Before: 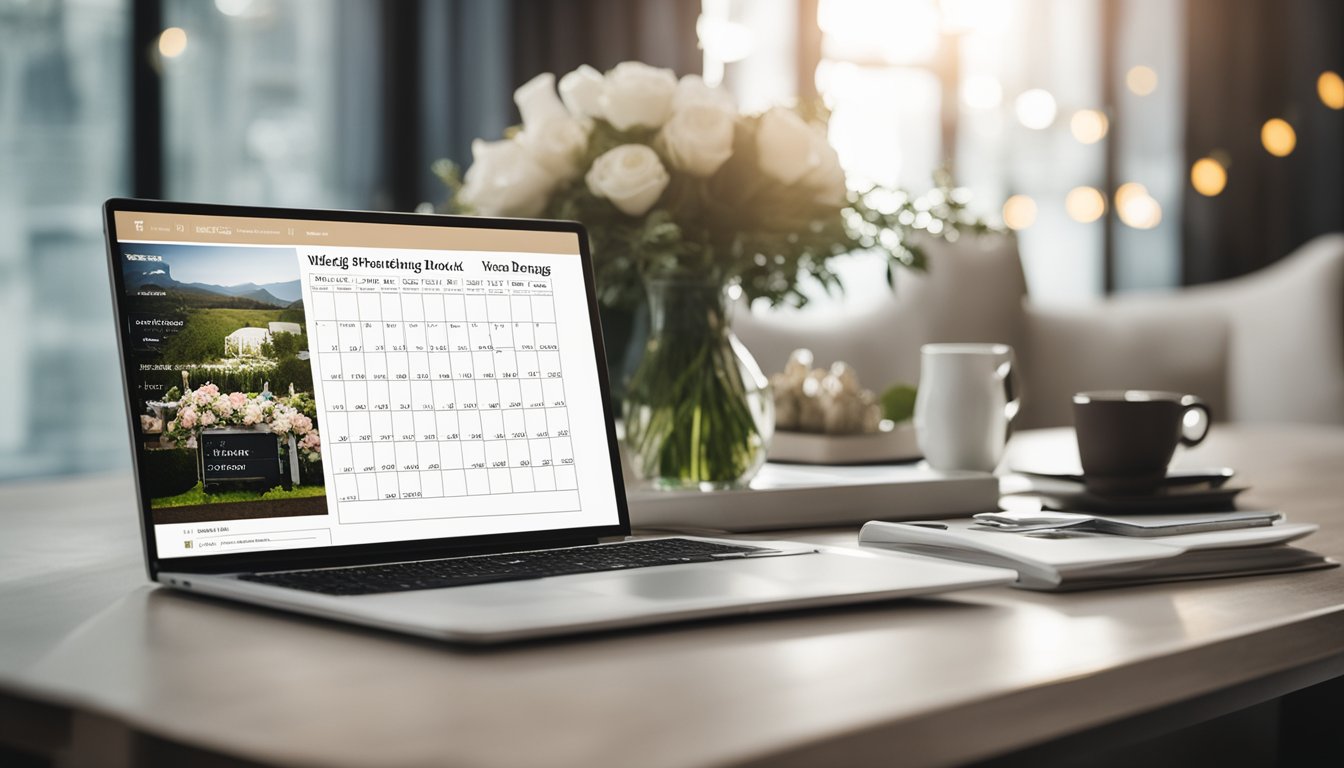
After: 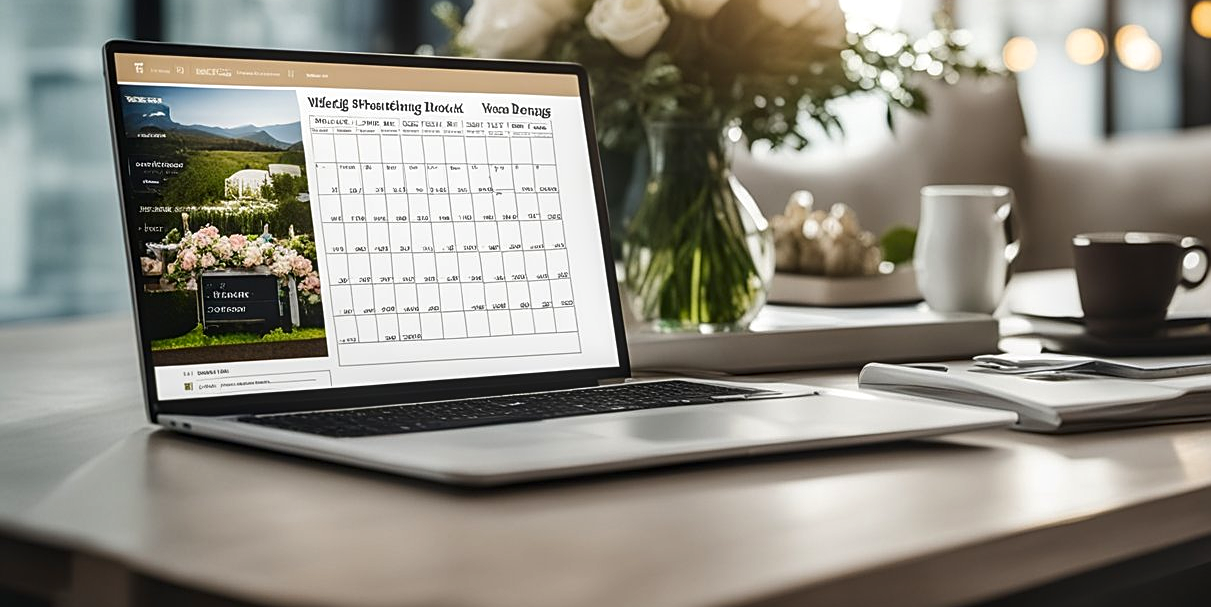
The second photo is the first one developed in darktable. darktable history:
contrast brightness saturation: contrast 0.126, brightness -0.058, saturation 0.157
crop: top 20.611%, right 9.392%, bottom 0.299%
shadows and highlights: shadows 24.9, highlights -25.32
tone equalizer: edges refinement/feathering 500, mask exposure compensation -1.57 EV, preserve details no
local contrast: on, module defaults
sharpen: on, module defaults
color correction: highlights a* -0.126, highlights b* 0.09
